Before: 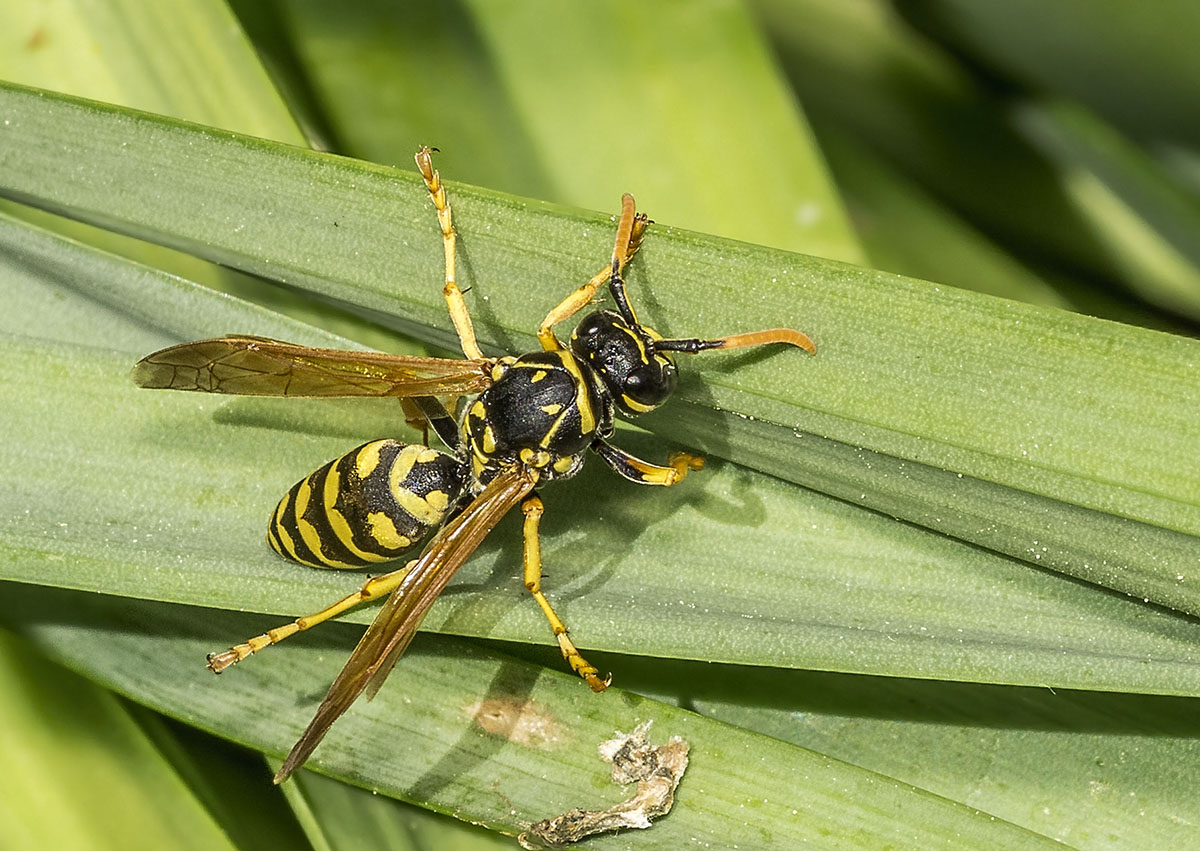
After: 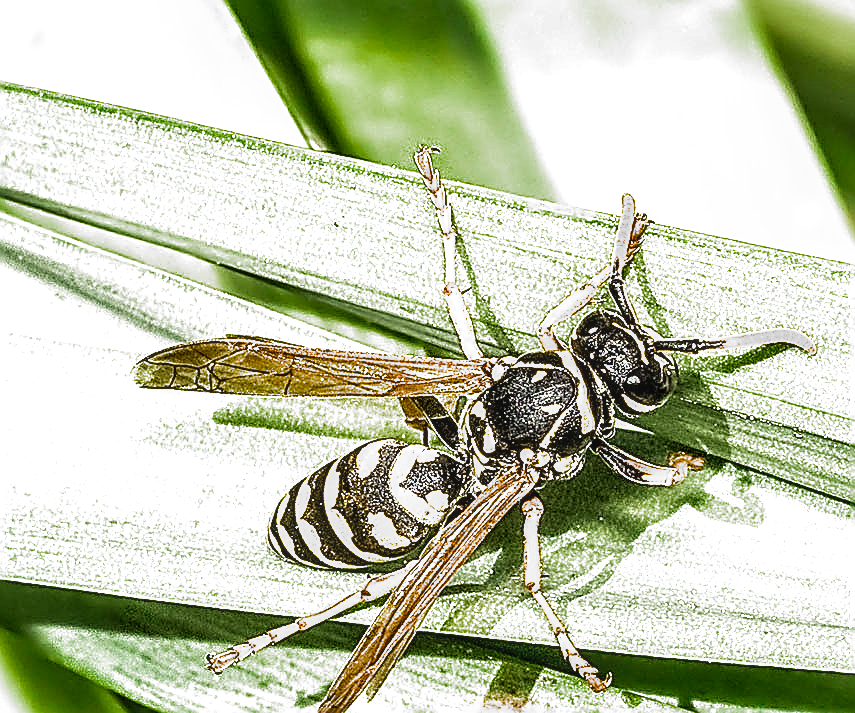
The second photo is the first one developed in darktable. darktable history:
sharpen: amount 1.863
filmic rgb: black relative exposure -8.3 EV, white relative exposure 2.2 EV, target white luminance 99.967%, hardness 7.09, latitude 75.07%, contrast 1.319, highlights saturation mix -2.58%, shadows ↔ highlights balance 30.63%, add noise in highlights 0, color science v3 (2019), use custom middle-gray values true, contrast in highlights soft
shadows and highlights: shadows 36.3, highlights -27.99, highlights color adjustment 55.79%, soften with gaussian
local contrast: on, module defaults
exposure: black level correction 0, exposure 1.001 EV, compensate highlight preservation false
tone equalizer: on, module defaults
crop: right 28.73%, bottom 16.136%
